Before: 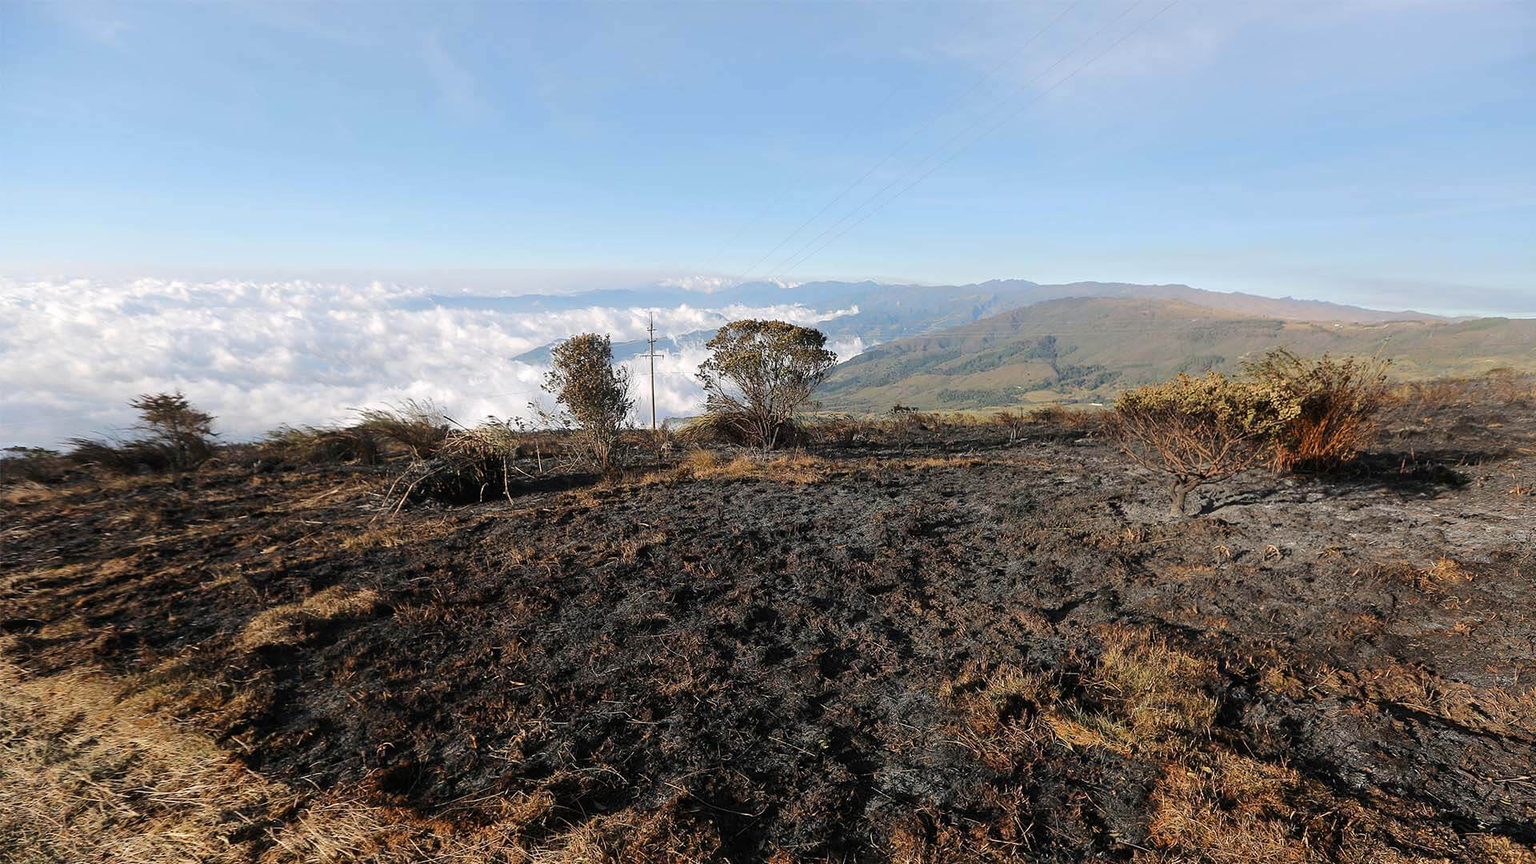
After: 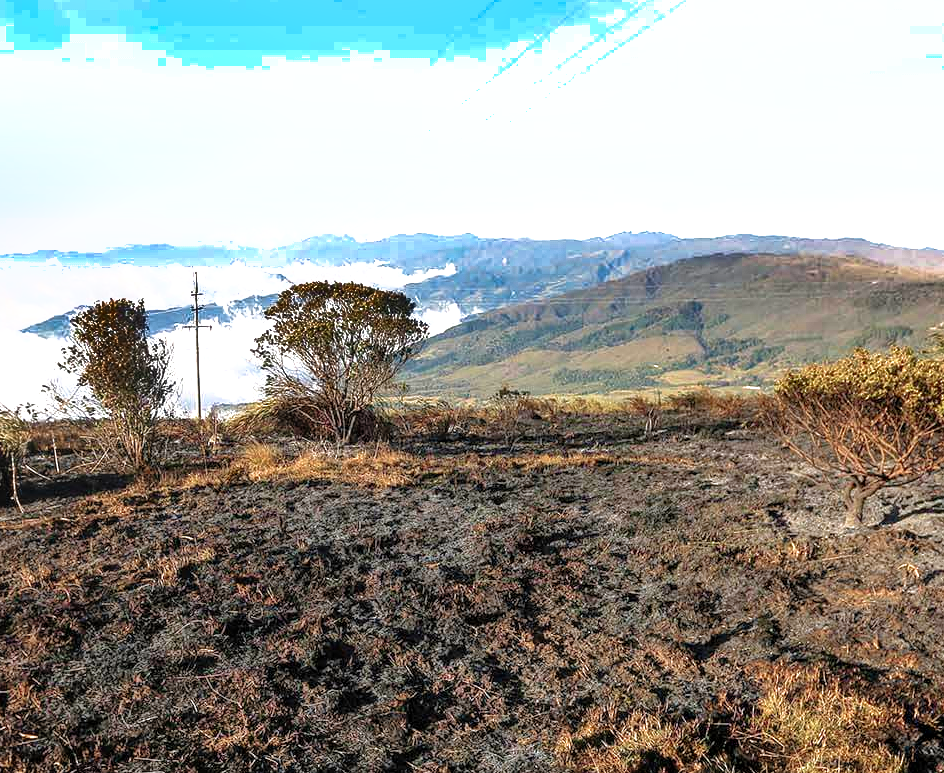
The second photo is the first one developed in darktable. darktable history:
crop: left 32.203%, top 10.935%, right 18.599%, bottom 17.438%
local contrast: on, module defaults
shadows and highlights: radius 108.51, shadows 41.13, highlights -72.82, low approximation 0.01, soften with gaussian
tone curve: curves: ch0 [(0, 0) (0.004, 0.008) (0.077, 0.156) (0.169, 0.29) (0.774, 0.774) (1, 1)], color space Lab, linked channels, preserve colors none
velvia: strength 26.82%
tone equalizer: -8 EV -1.06 EV, -7 EV -1.01 EV, -6 EV -0.891 EV, -5 EV -0.597 EV, -3 EV 0.585 EV, -2 EV 0.867 EV, -1 EV 1 EV, +0 EV 1.07 EV, edges refinement/feathering 500, mask exposure compensation -1.57 EV, preserve details guided filter
